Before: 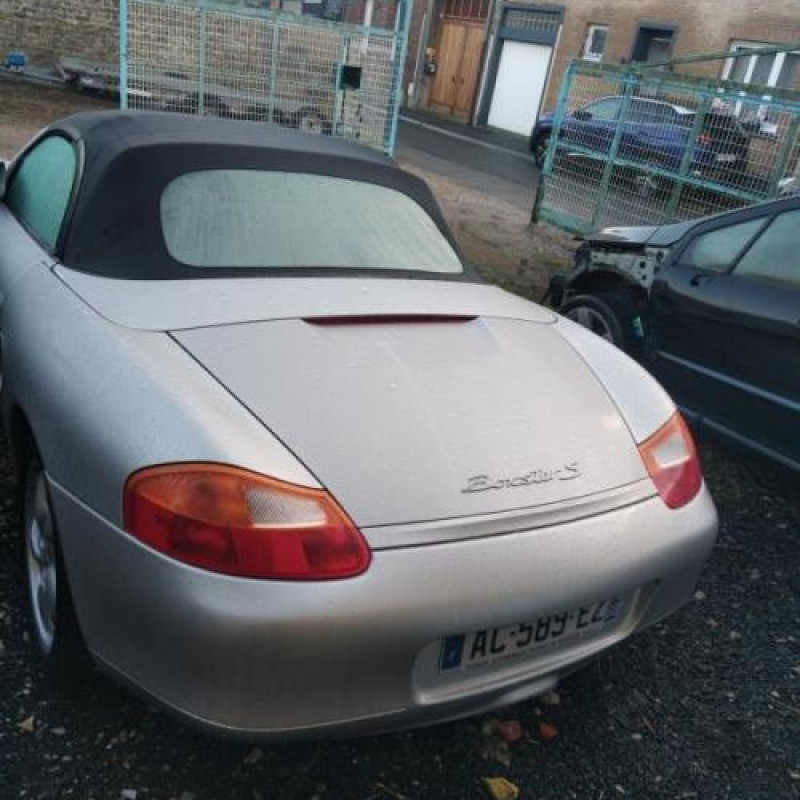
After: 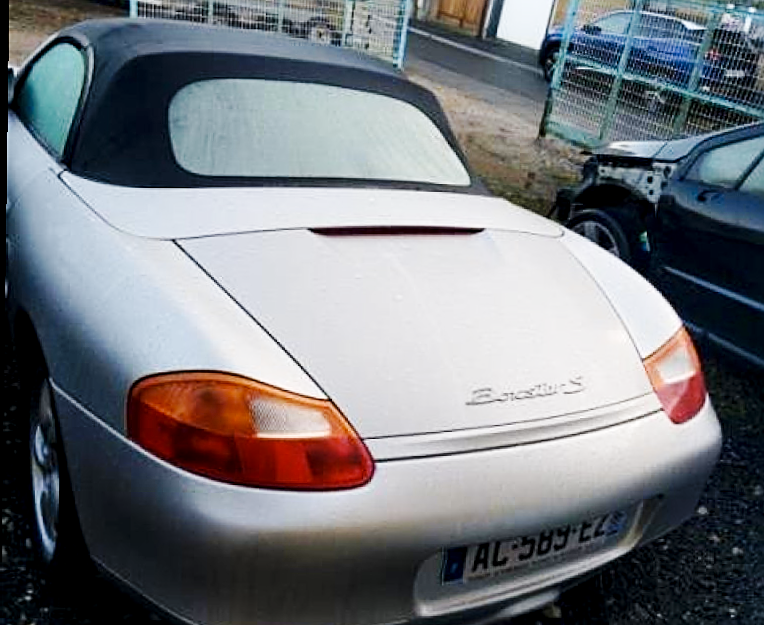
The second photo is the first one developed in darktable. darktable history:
rotate and perspective: rotation 0.8°, automatic cropping off
exposure: black level correction 0.009, exposure 0.119 EV, compensate highlight preservation false
base curve: curves: ch0 [(0, 0) (0.032, 0.025) (0.121, 0.166) (0.206, 0.329) (0.605, 0.79) (1, 1)], preserve colors none
white balance: emerald 1
sharpen: on, module defaults
color contrast: green-magenta contrast 0.8, blue-yellow contrast 1.1, unbound 0
crop and rotate: angle 0.03°, top 11.643%, right 5.651%, bottom 11.189%
rgb curve: mode RGB, independent channels
